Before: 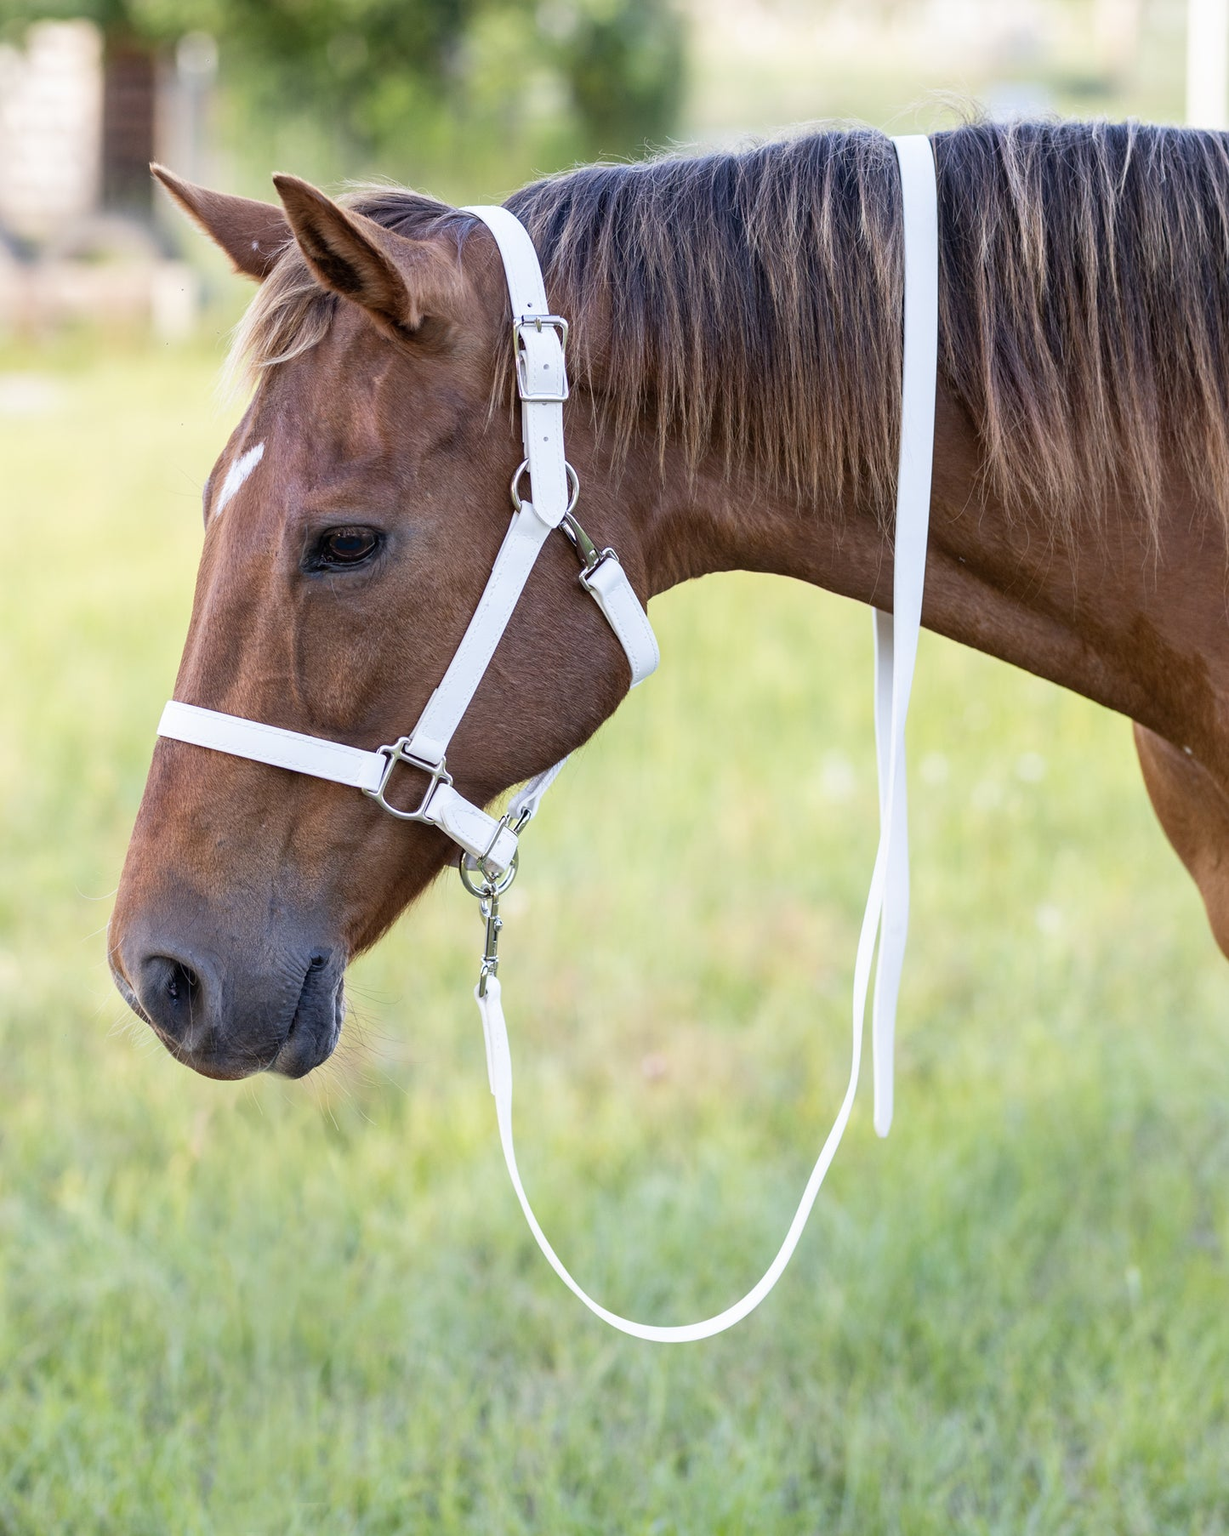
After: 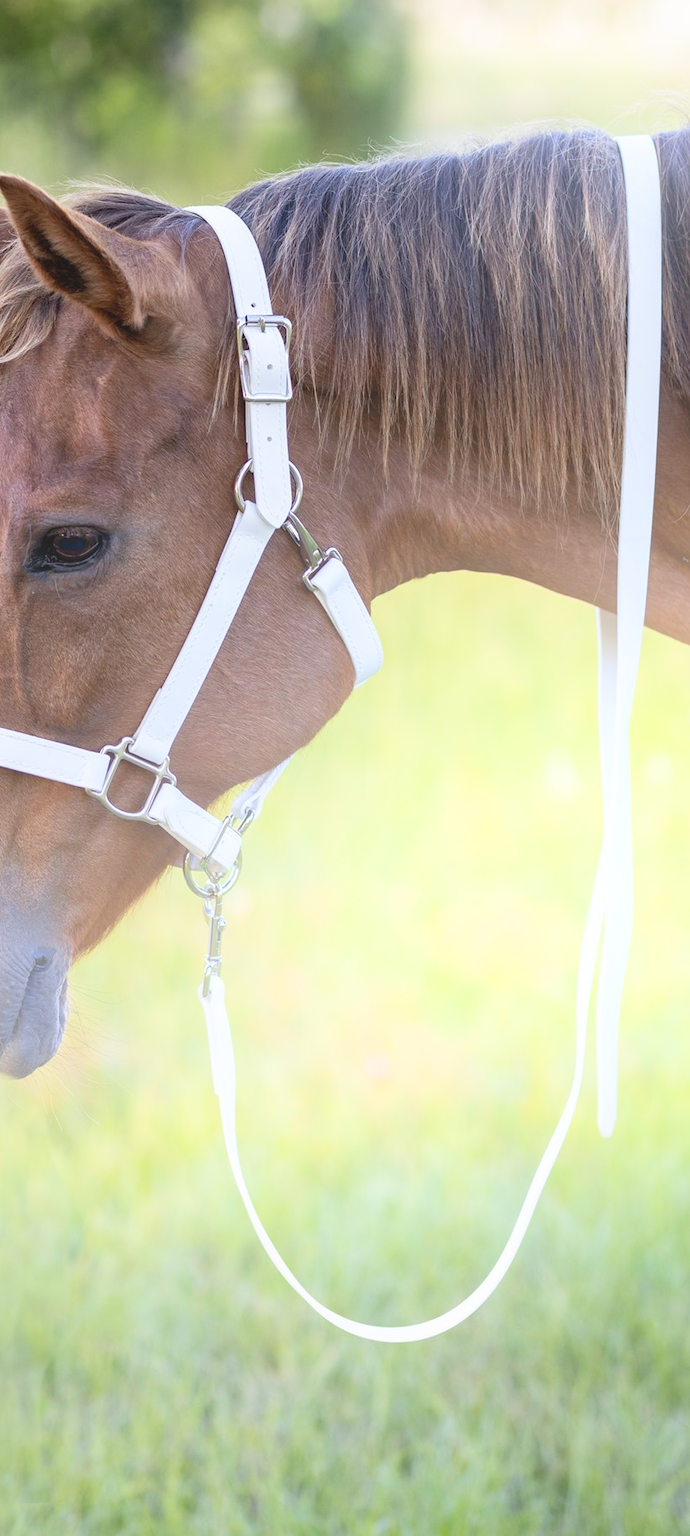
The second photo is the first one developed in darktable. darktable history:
bloom: size 40%
crop and rotate: left 22.516%, right 21.234%
